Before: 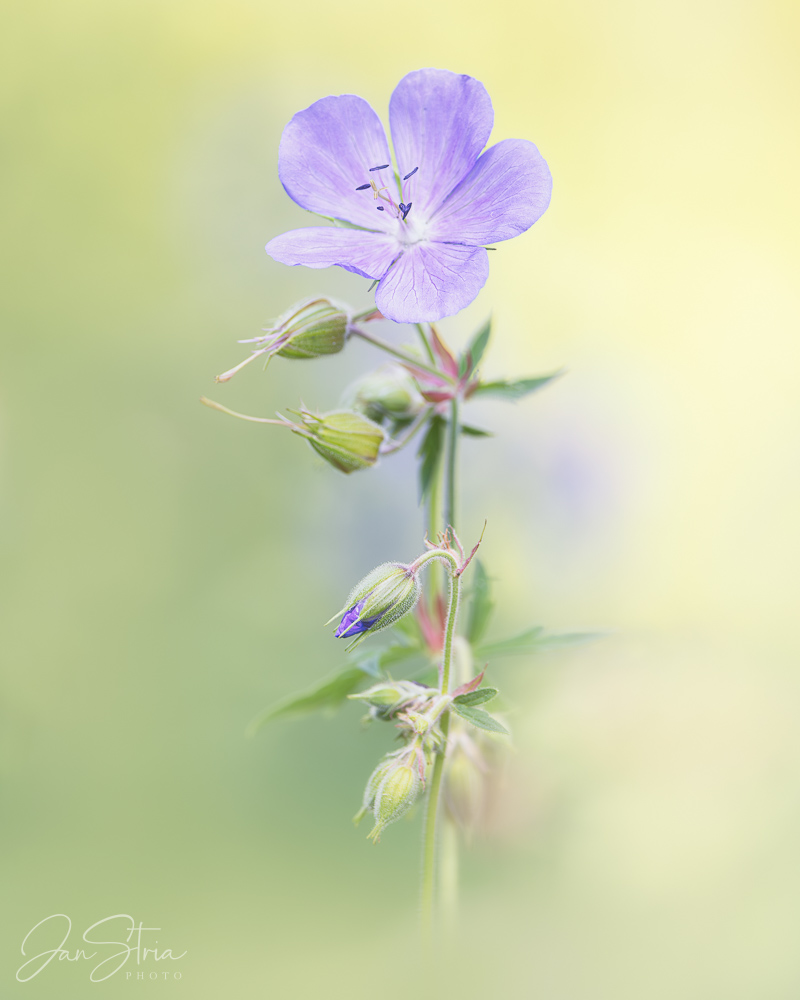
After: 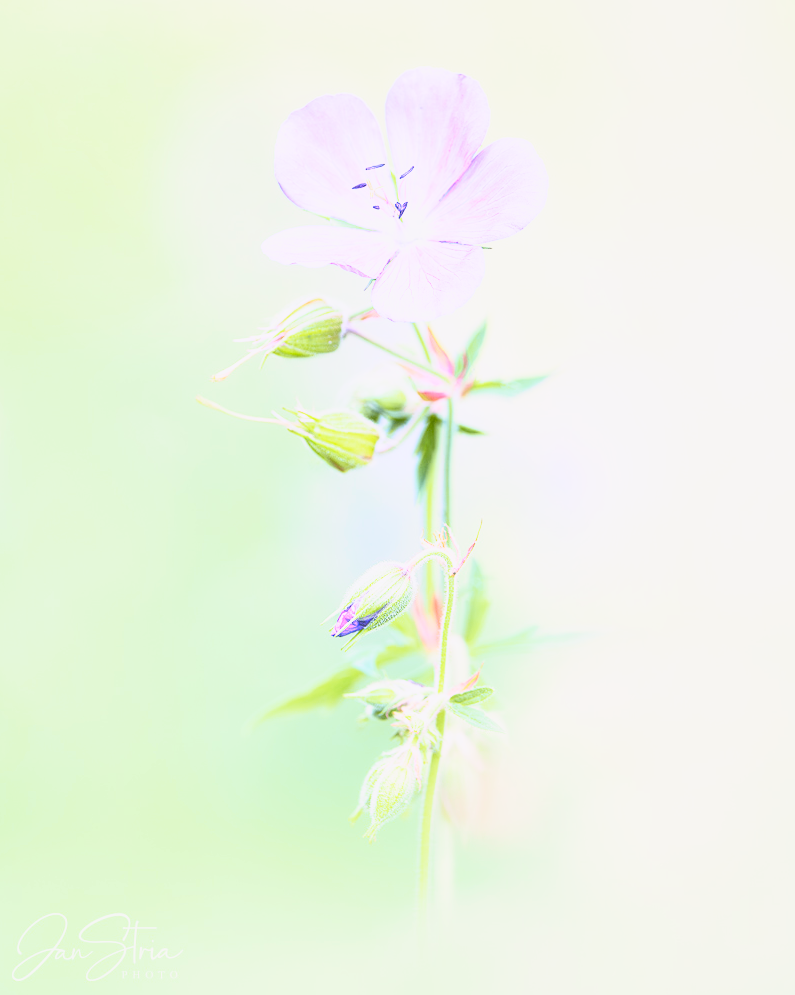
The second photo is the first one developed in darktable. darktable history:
tone curve: curves: ch0 [(0, 0.031) (0.139, 0.084) (0.311, 0.278) (0.495, 0.544) (0.718, 0.816) (0.841, 0.909) (1, 0.967)]; ch1 [(0, 0) (0.272, 0.249) (0.388, 0.385) (0.479, 0.456) (0.495, 0.497) (0.538, 0.55) (0.578, 0.595) (0.707, 0.778) (1, 1)]; ch2 [(0, 0) (0.125, 0.089) (0.353, 0.329) (0.443, 0.408) (0.502, 0.495) (0.56, 0.553) (0.608, 0.631) (1, 1)], color space Lab, independent channels, preserve colors none
base curve: curves: ch0 [(0, 0) (0.012, 0.01) (0.073, 0.168) (0.31, 0.711) (0.645, 0.957) (1, 1)], preserve colors none
local contrast: highlights 99%, shadows 86%, detail 160%, midtone range 0.2
crop and rotate: left 0.614%, top 0.179%, bottom 0.309%
